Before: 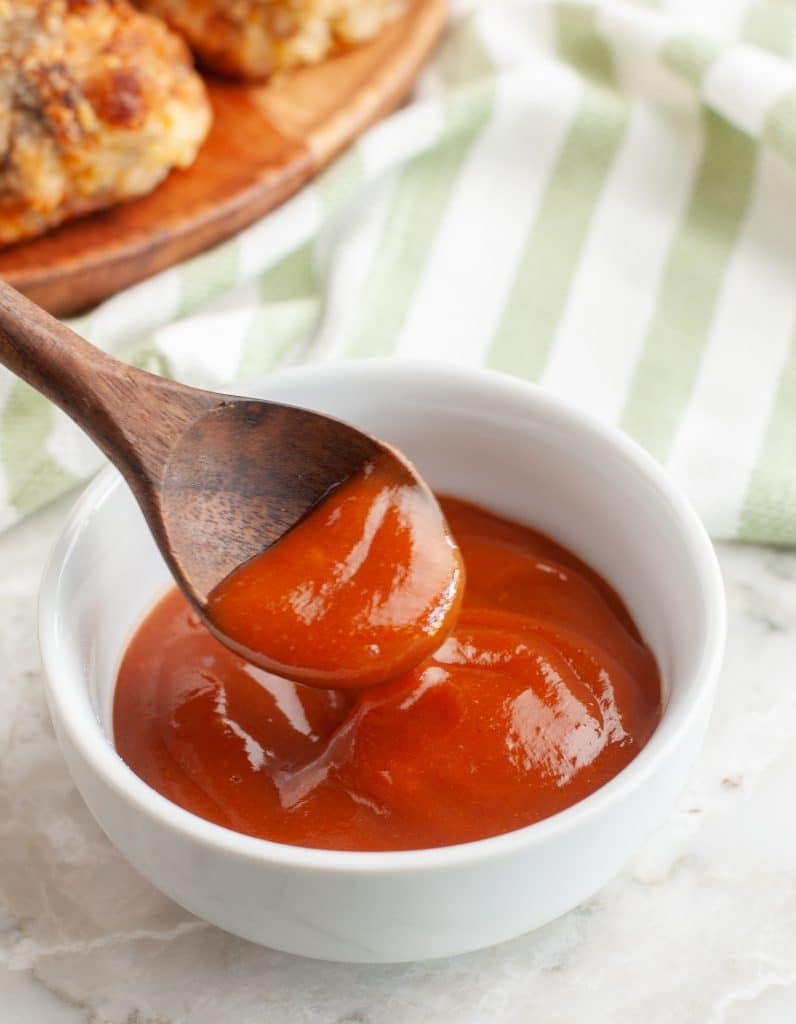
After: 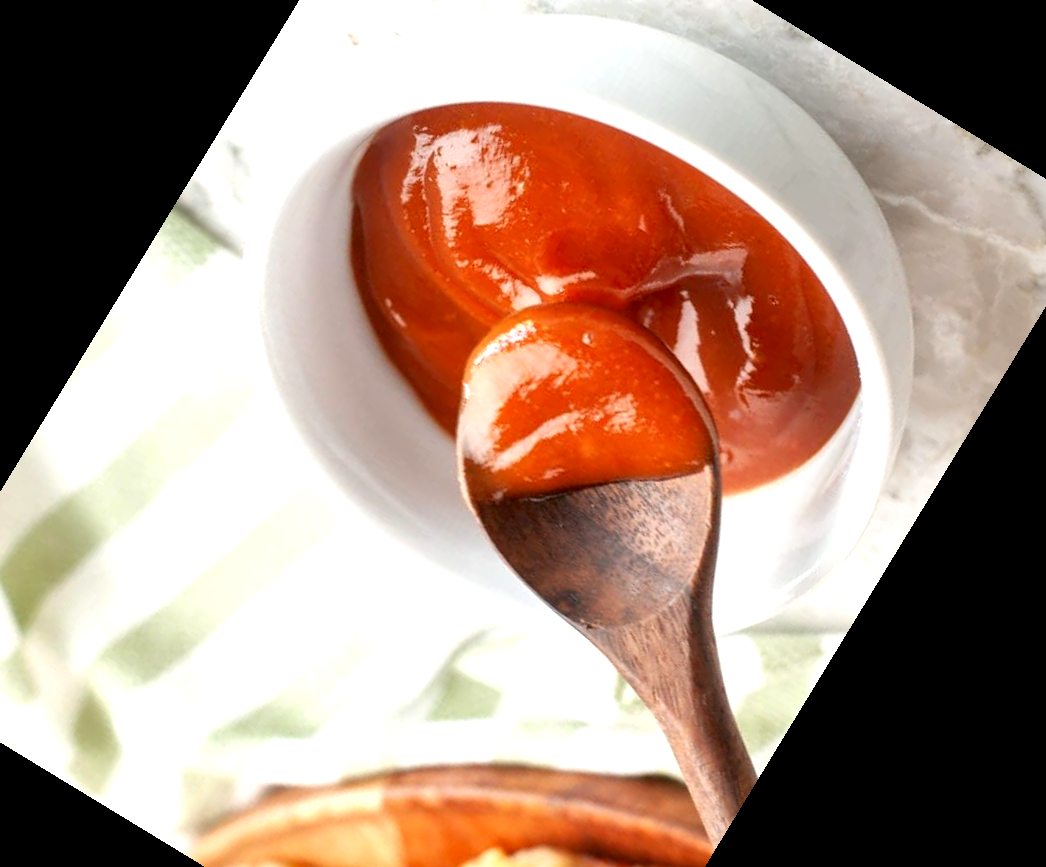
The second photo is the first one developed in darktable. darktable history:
local contrast: mode bilateral grid, contrast 20, coarseness 50, detail 148%, midtone range 0.2
crop and rotate: angle 148.68°, left 9.111%, top 15.603%, right 4.588%, bottom 17.041%
exposure: black level correction 0.001, exposure 0.5 EV, compensate exposure bias true, compensate highlight preservation false
